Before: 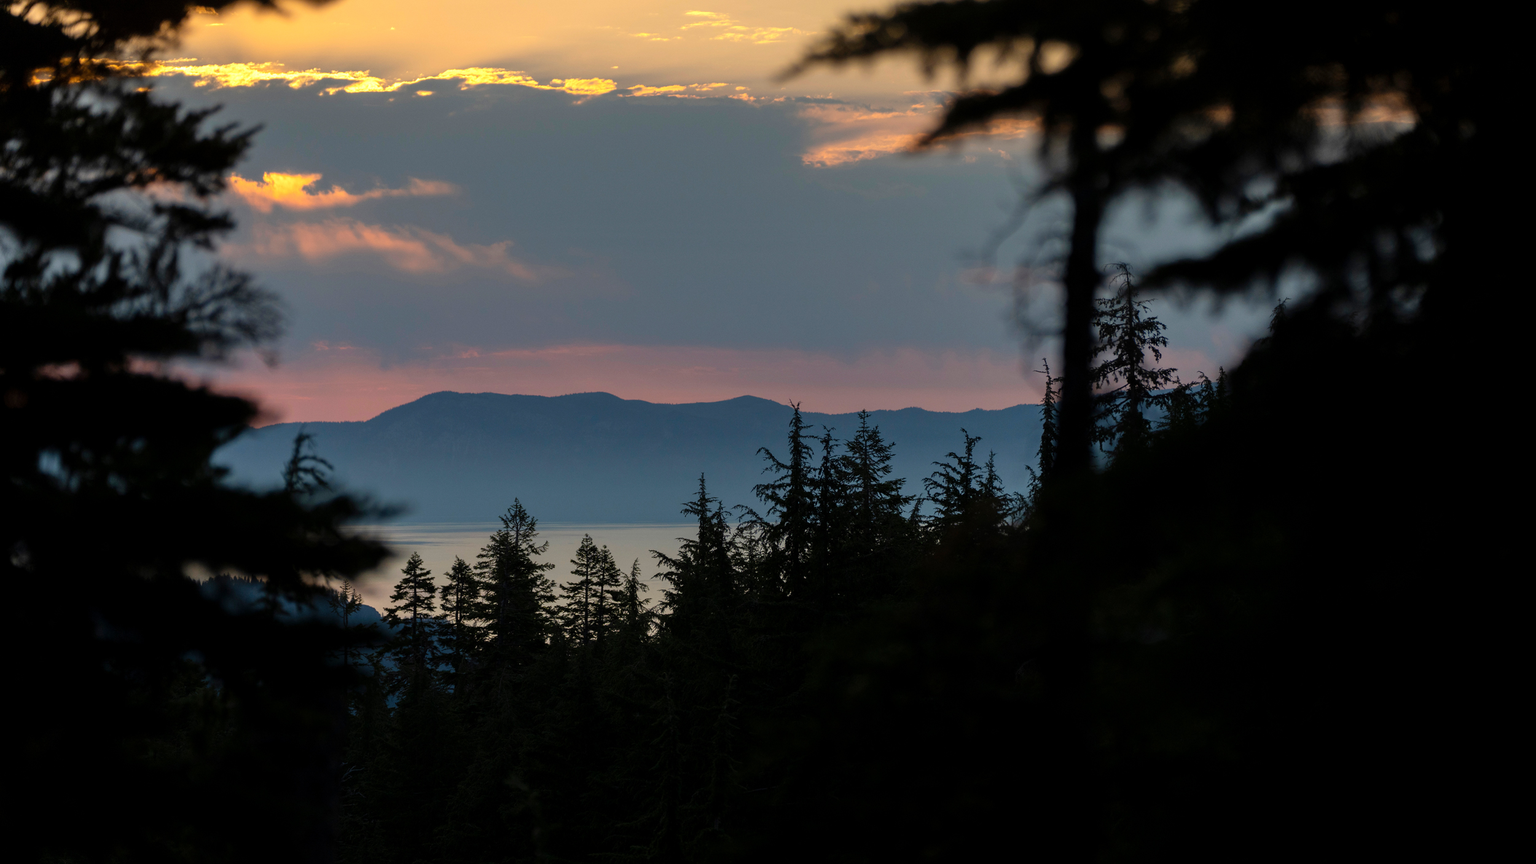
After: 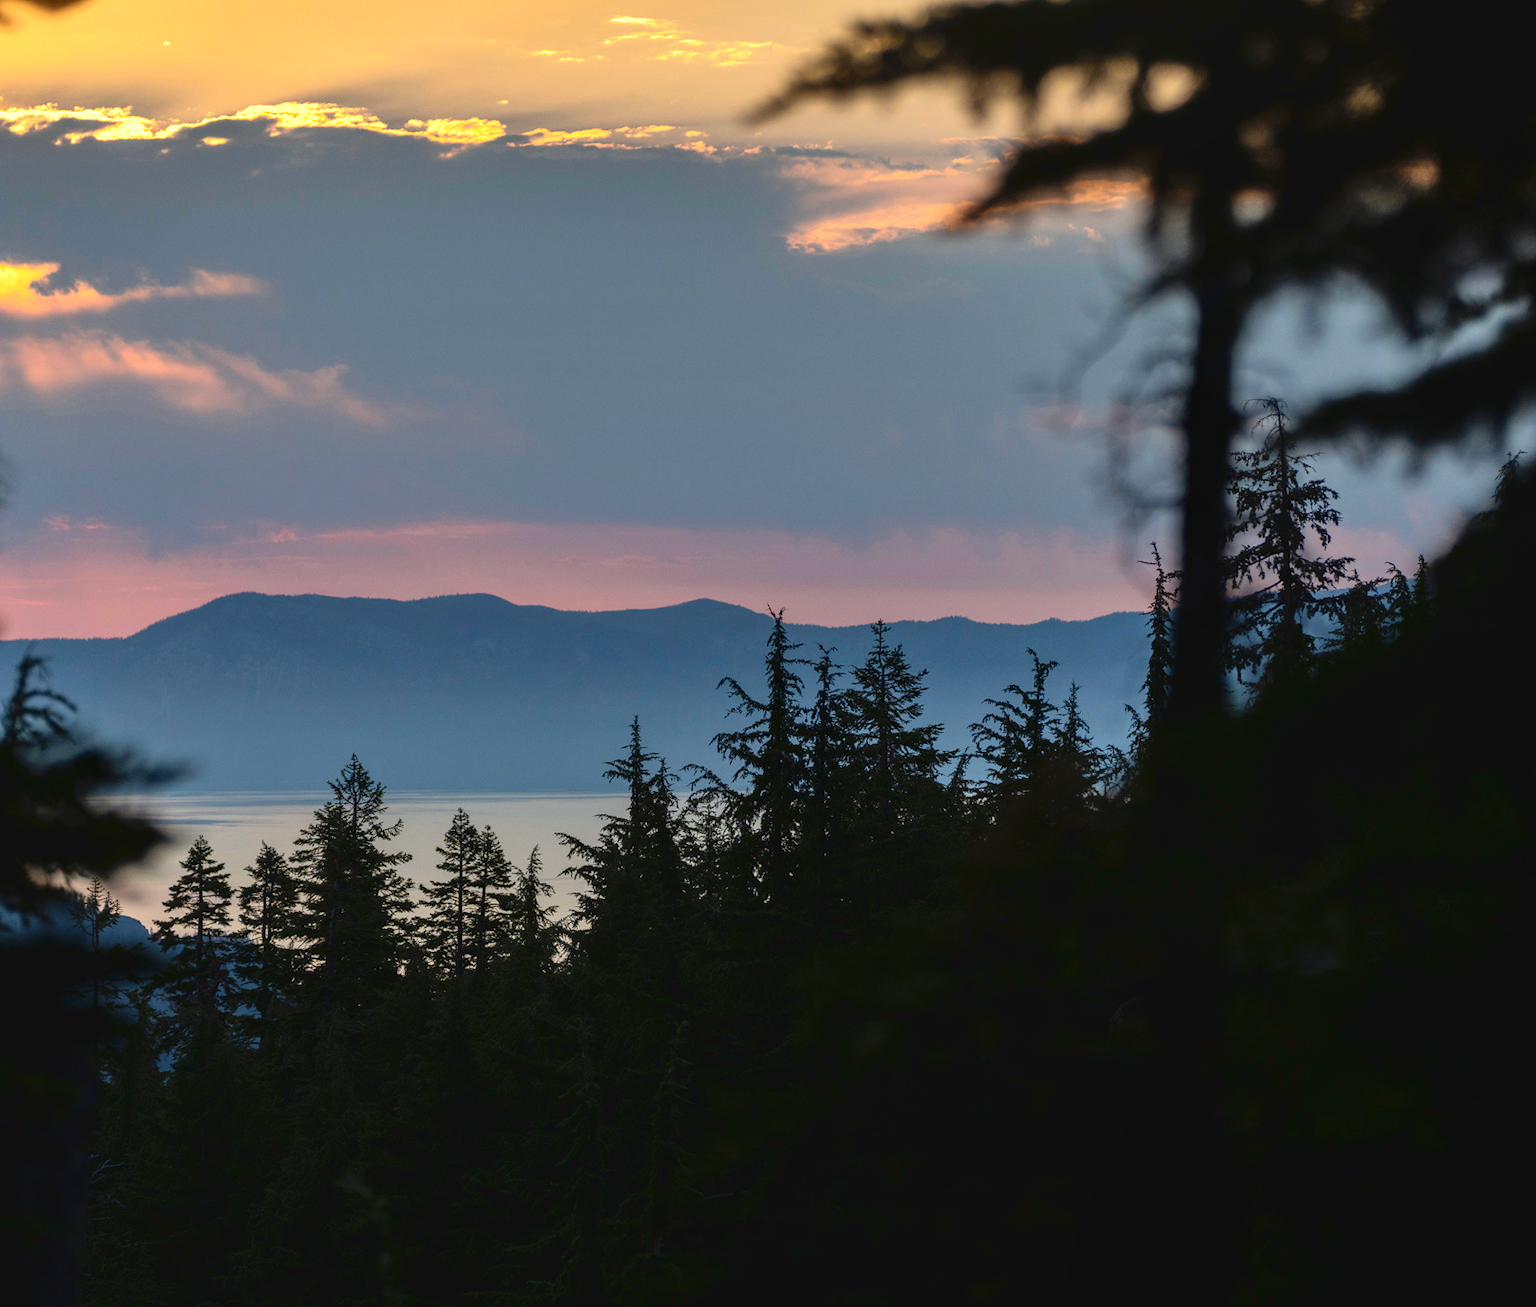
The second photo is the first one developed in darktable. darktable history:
tone curve: curves: ch0 [(0, 0.028) (0.138, 0.156) (0.468, 0.516) (0.754, 0.823) (1, 1)], color space Lab, linked channels, preserve colors none
crop and rotate: left 18.442%, right 15.508%
white balance: red 0.983, blue 1.036
shadows and highlights: radius 108.52, shadows 23.73, highlights -59.32, low approximation 0.01, soften with gaussian
exposure: exposure 0.29 EV, compensate highlight preservation false
local contrast: detail 110%
